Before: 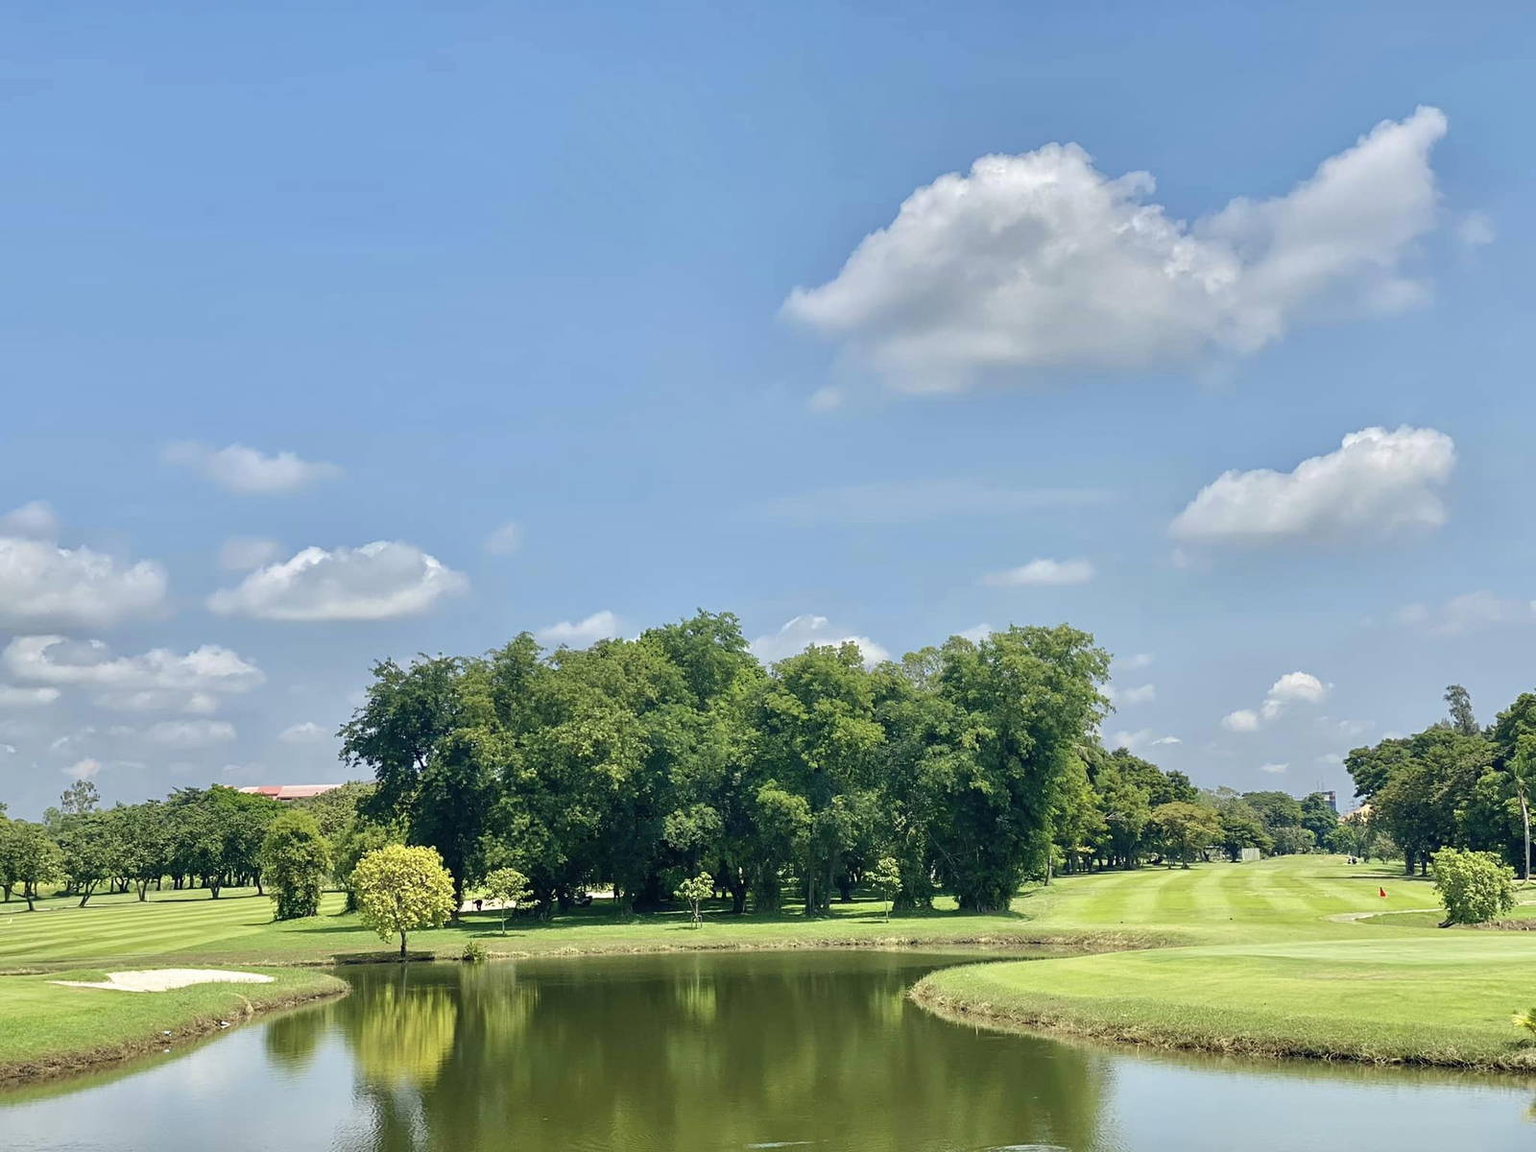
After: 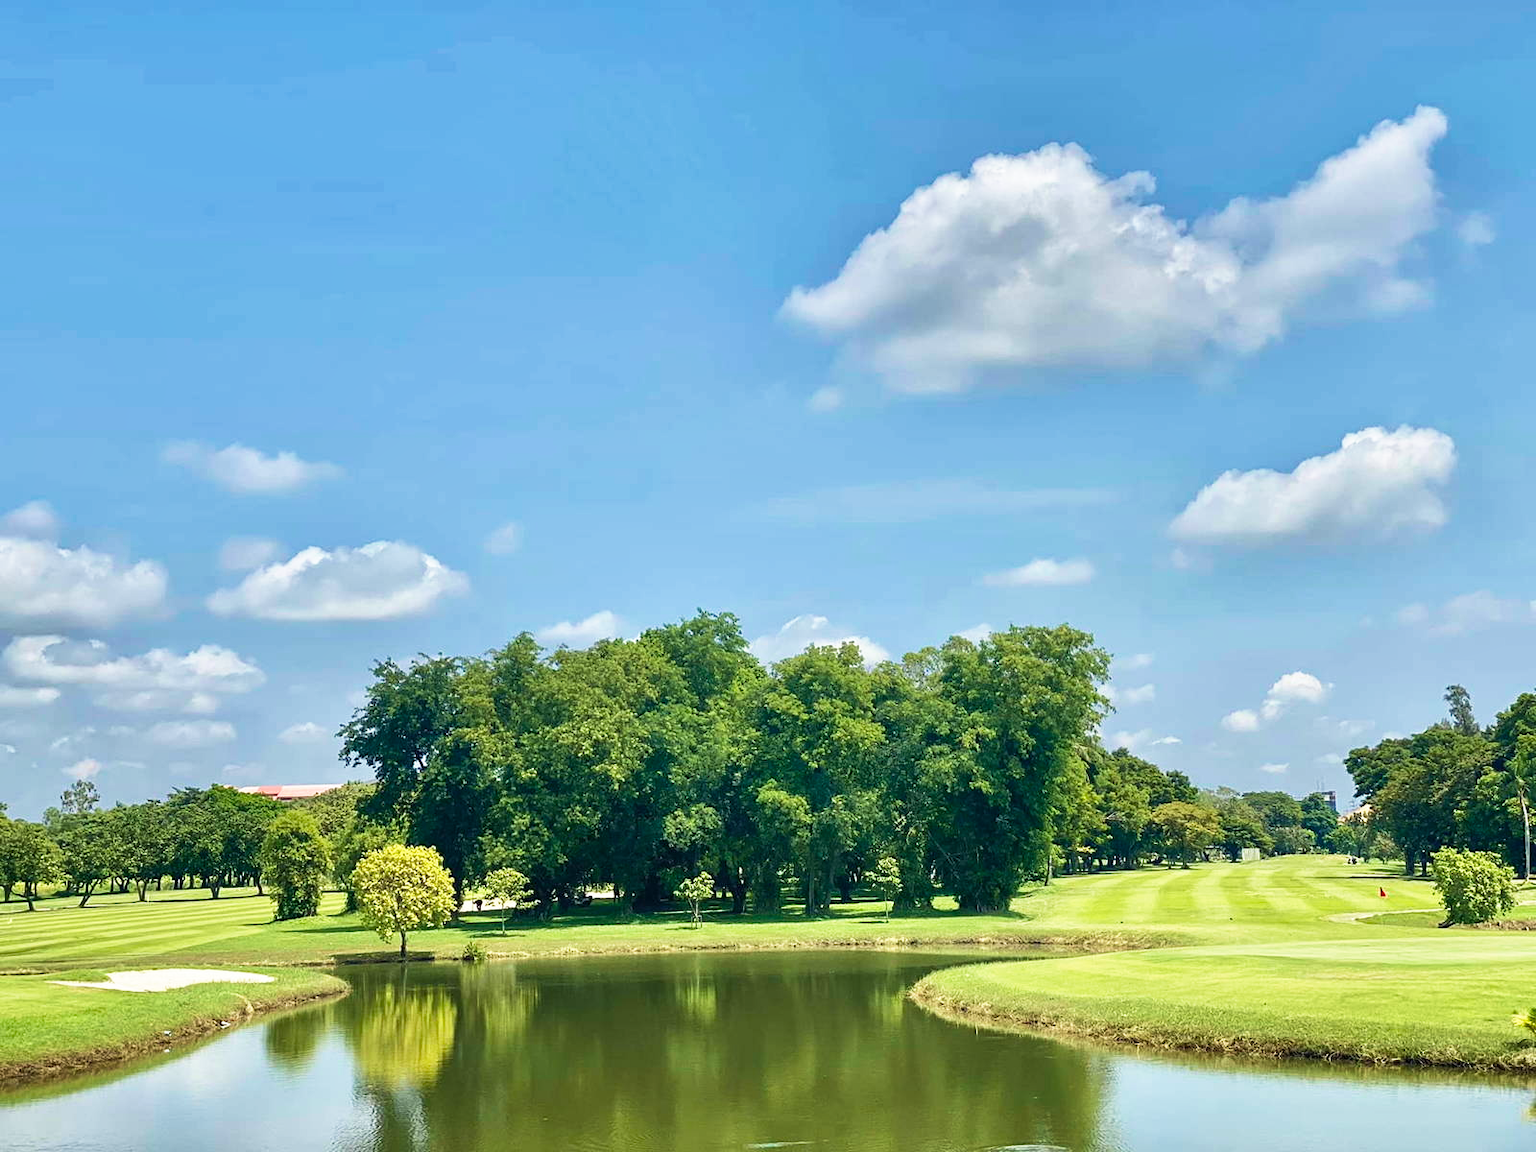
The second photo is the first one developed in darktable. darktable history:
base curve: curves: ch0 [(0, 0) (0.688, 0.865) (1, 1)], preserve colors none
shadows and highlights: radius 265.78, soften with gaussian
velvia: on, module defaults
